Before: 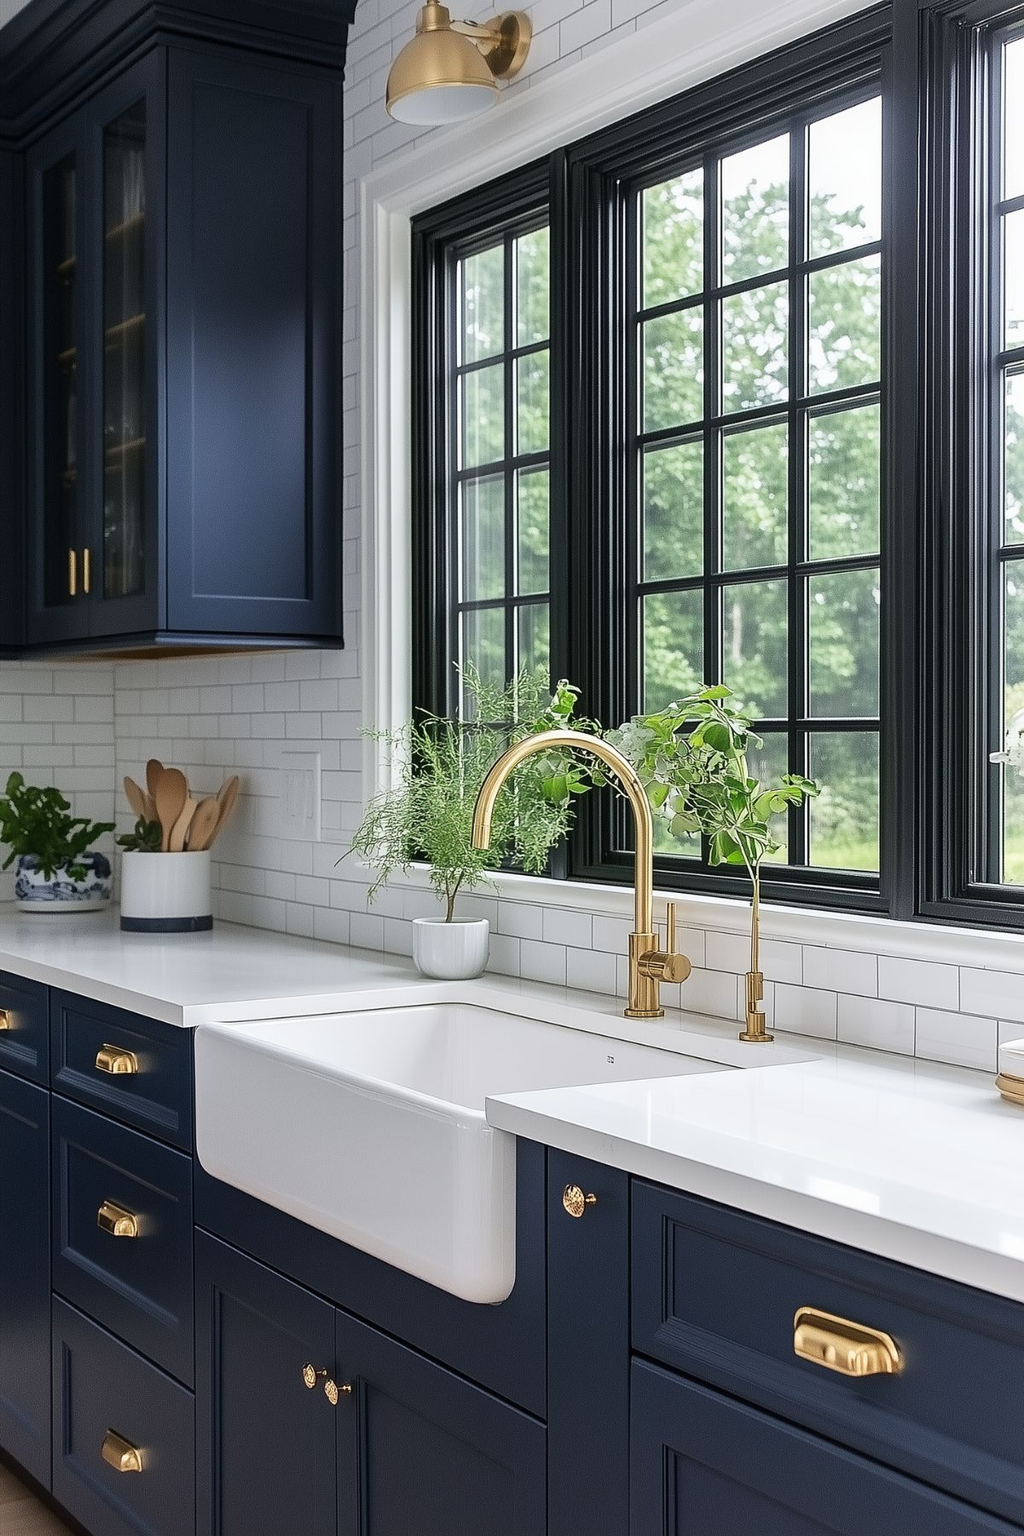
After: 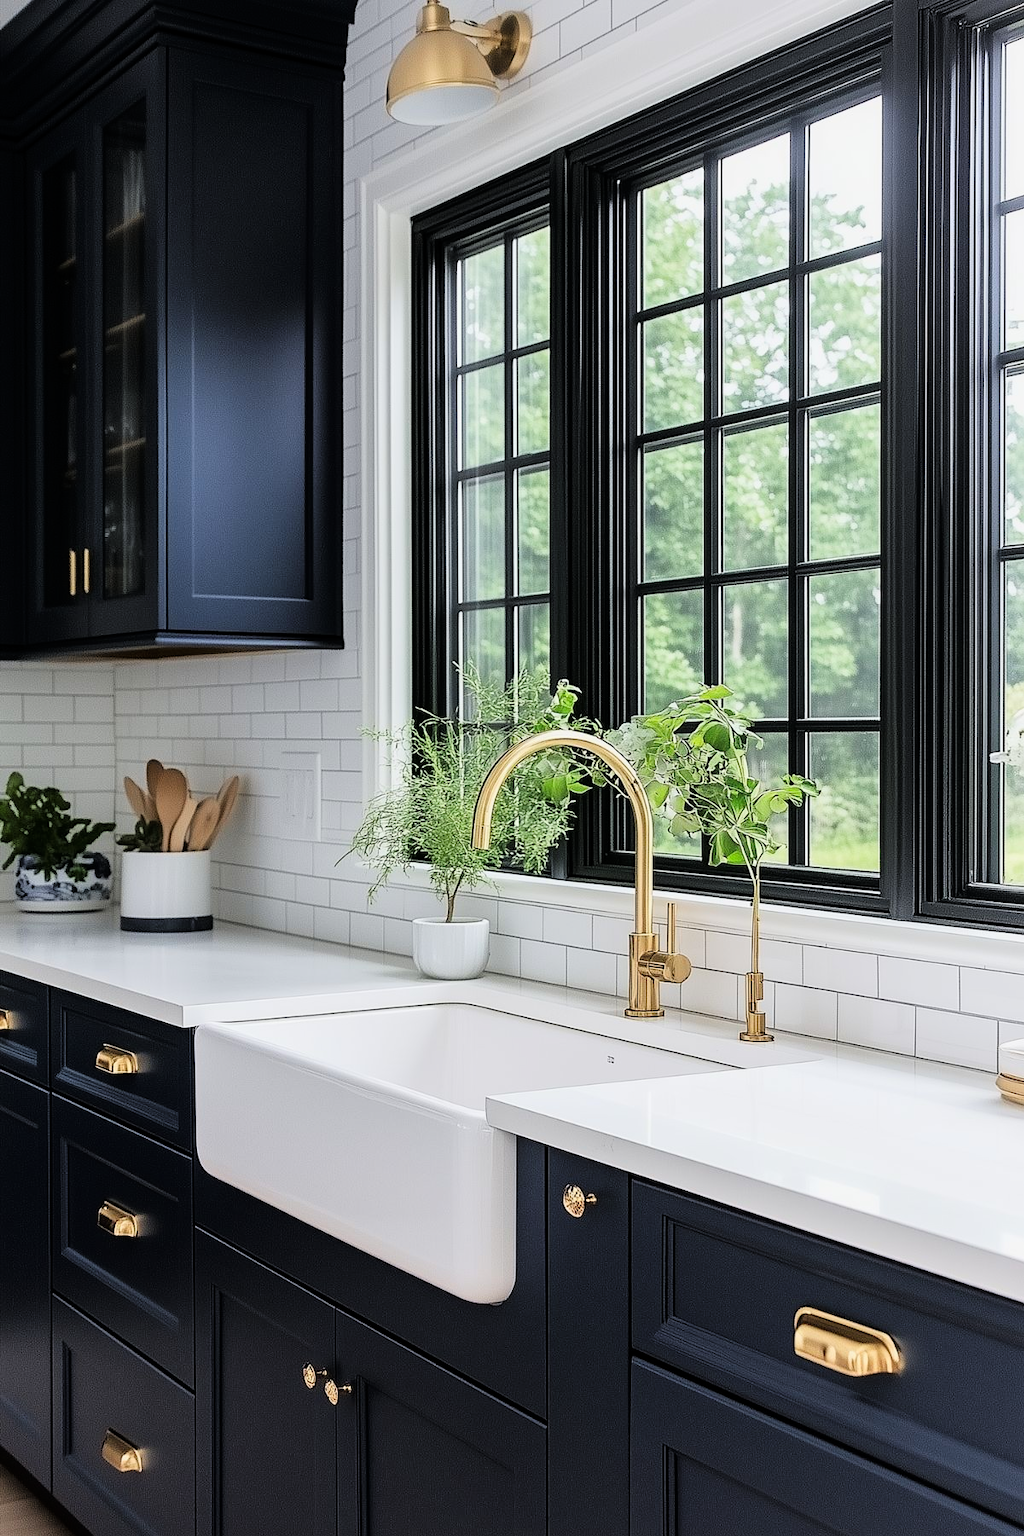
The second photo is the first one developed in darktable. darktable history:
tone curve: curves: ch0 [(0.017, 0) (0.122, 0.046) (0.295, 0.297) (0.449, 0.505) (0.559, 0.629) (0.729, 0.796) (0.879, 0.898) (1, 0.97)]; ch1 [(0, 0) (0.393, 0.4) (0.447, 0.447) (0.485, 0.497) (0.522, 0.503) (0.539, 0.52) (0.606, 0.6) (0.696, 0.679) (1, 1)]; ch2 [(0, 0) (0.369, 0.388) (0.449, 0.431) (0.499, 0.501) (0.516, 0.536) (0.604, 0.599) (0.741, 0.763) (1, 1)], color space Lab, linked channels, preserve colors none
